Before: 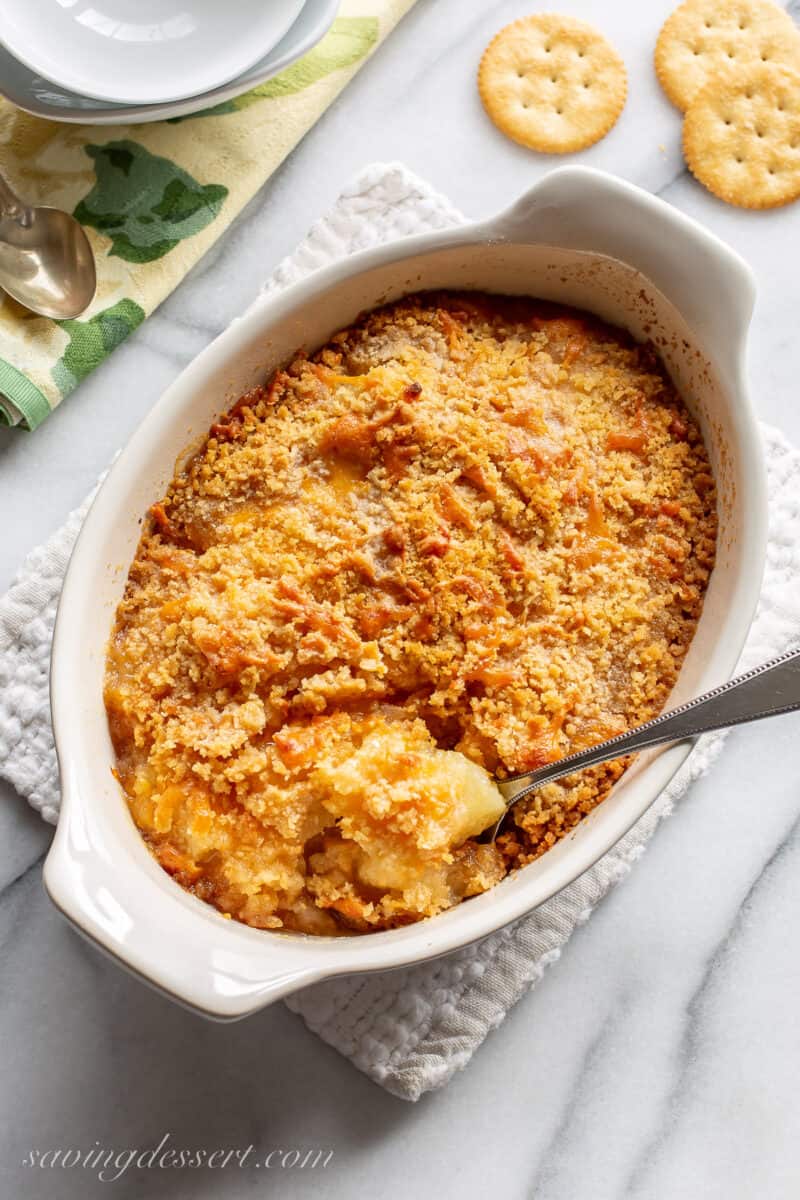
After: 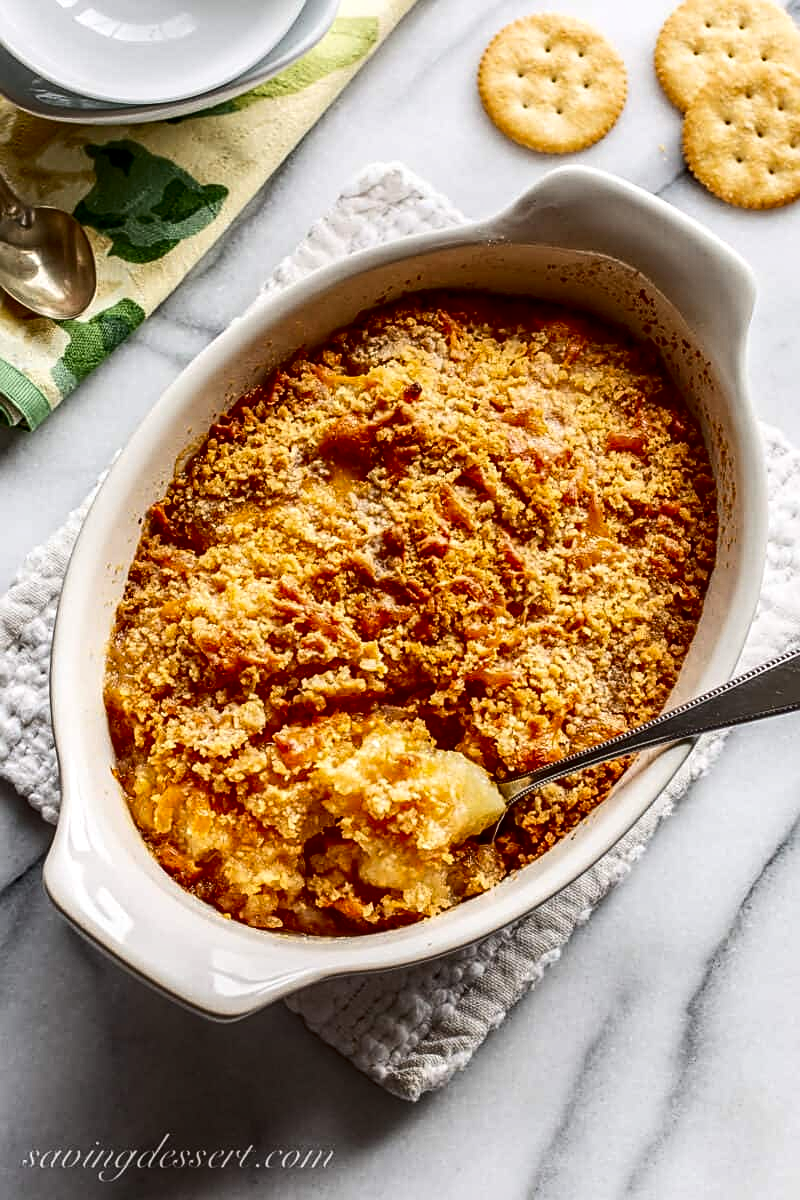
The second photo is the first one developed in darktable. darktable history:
sharpen: on, module defaults
contrast brightness saturation: contrast 0.19, brightness -0.24, saturation 0.11
local contrast: detail 130%
